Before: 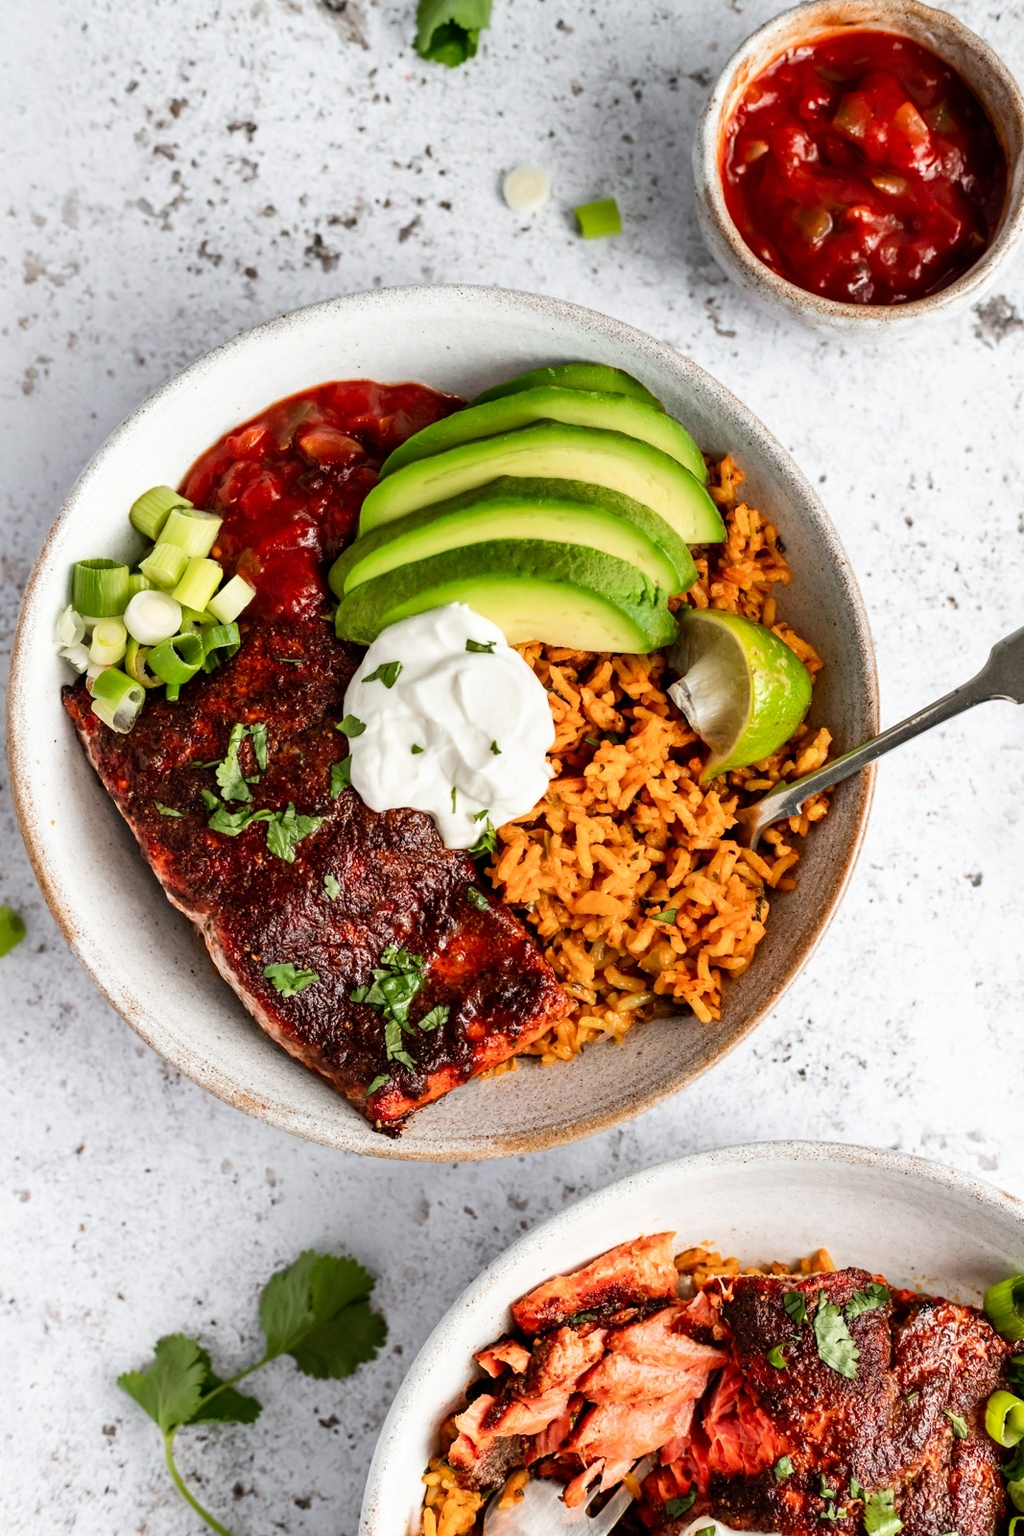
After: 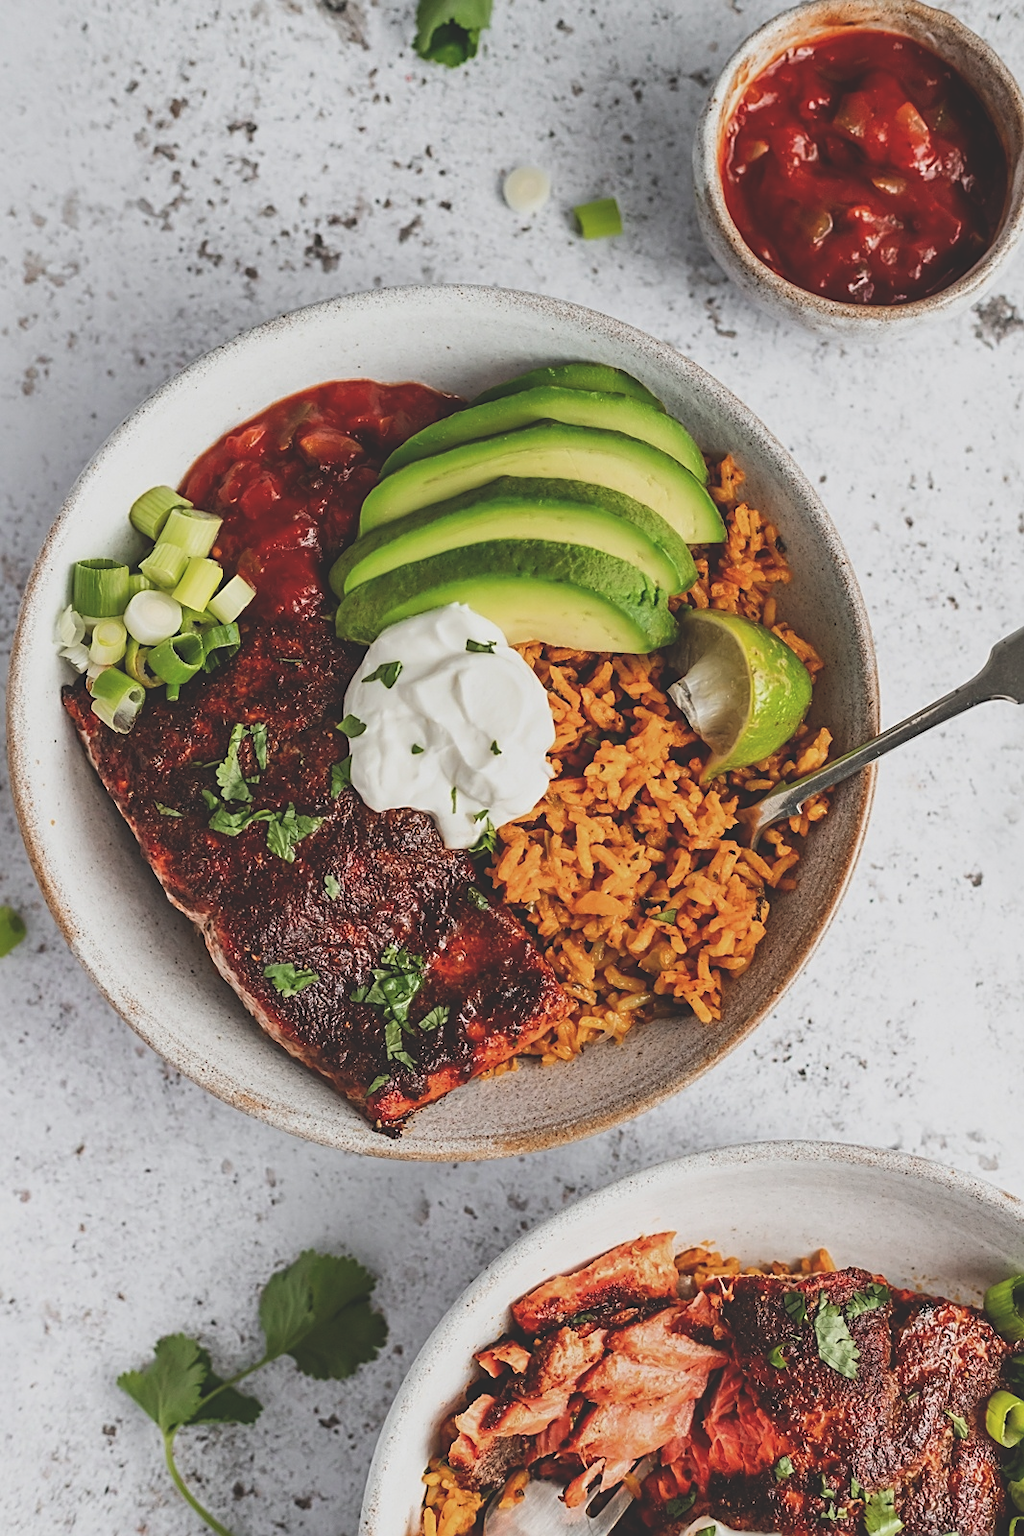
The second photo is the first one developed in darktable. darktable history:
sharpen: on, module defaults
local contrast: highlights 106%, shadows 99%, detail 119%, midtone range 0.2
exposure: black level correction -0.036, exposure -0.496 EV, compensate exposure bias true, compensate highlight preservation false
